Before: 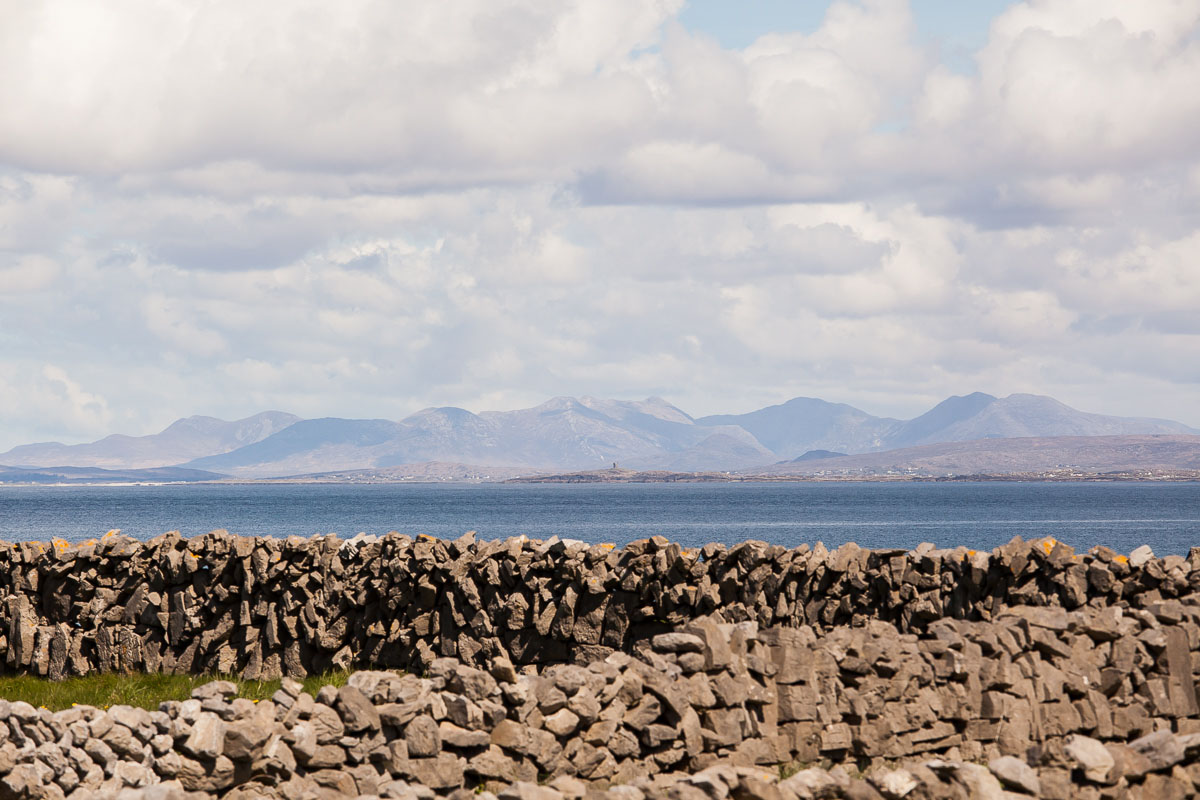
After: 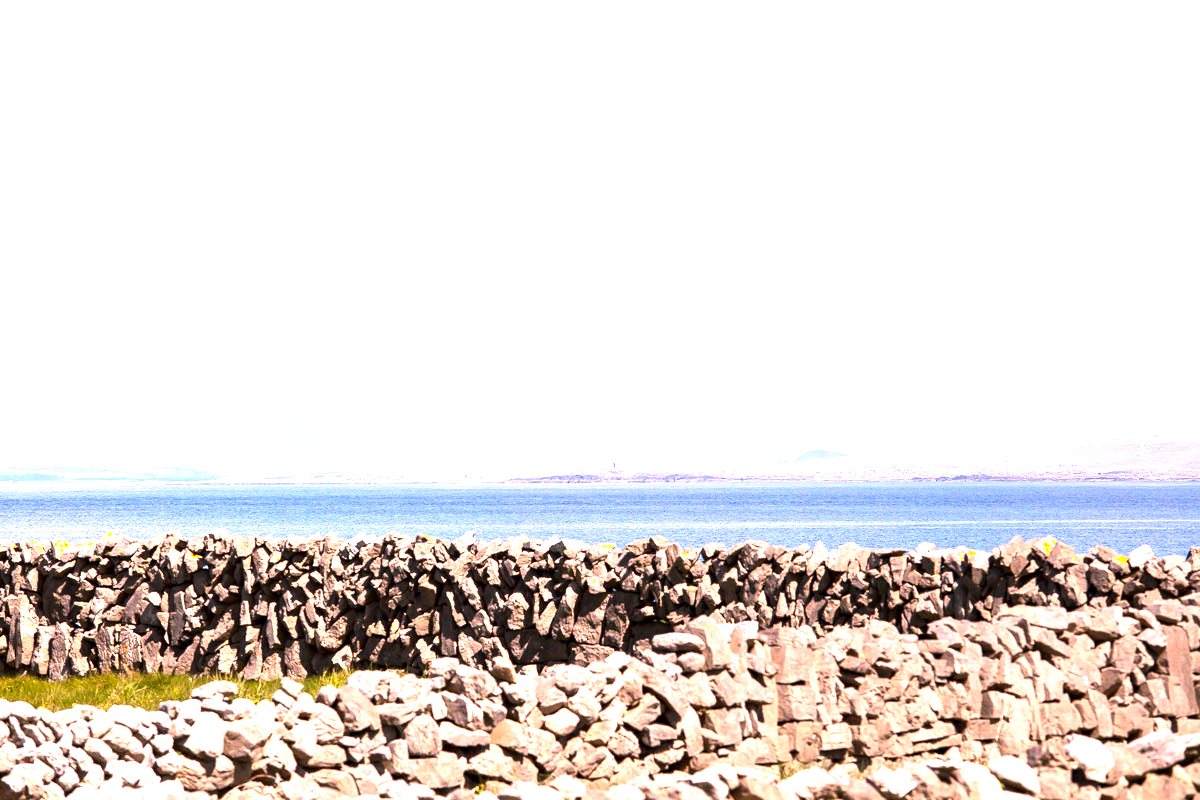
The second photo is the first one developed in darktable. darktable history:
exposure: black level correction 0.001, exposure 1.735 EV, compensate highlight preservation false
contrast brightness saturation: contrast 0.1, brightness 0.03, saturation 0.09
white balance: red 1.066, blue 1.119
